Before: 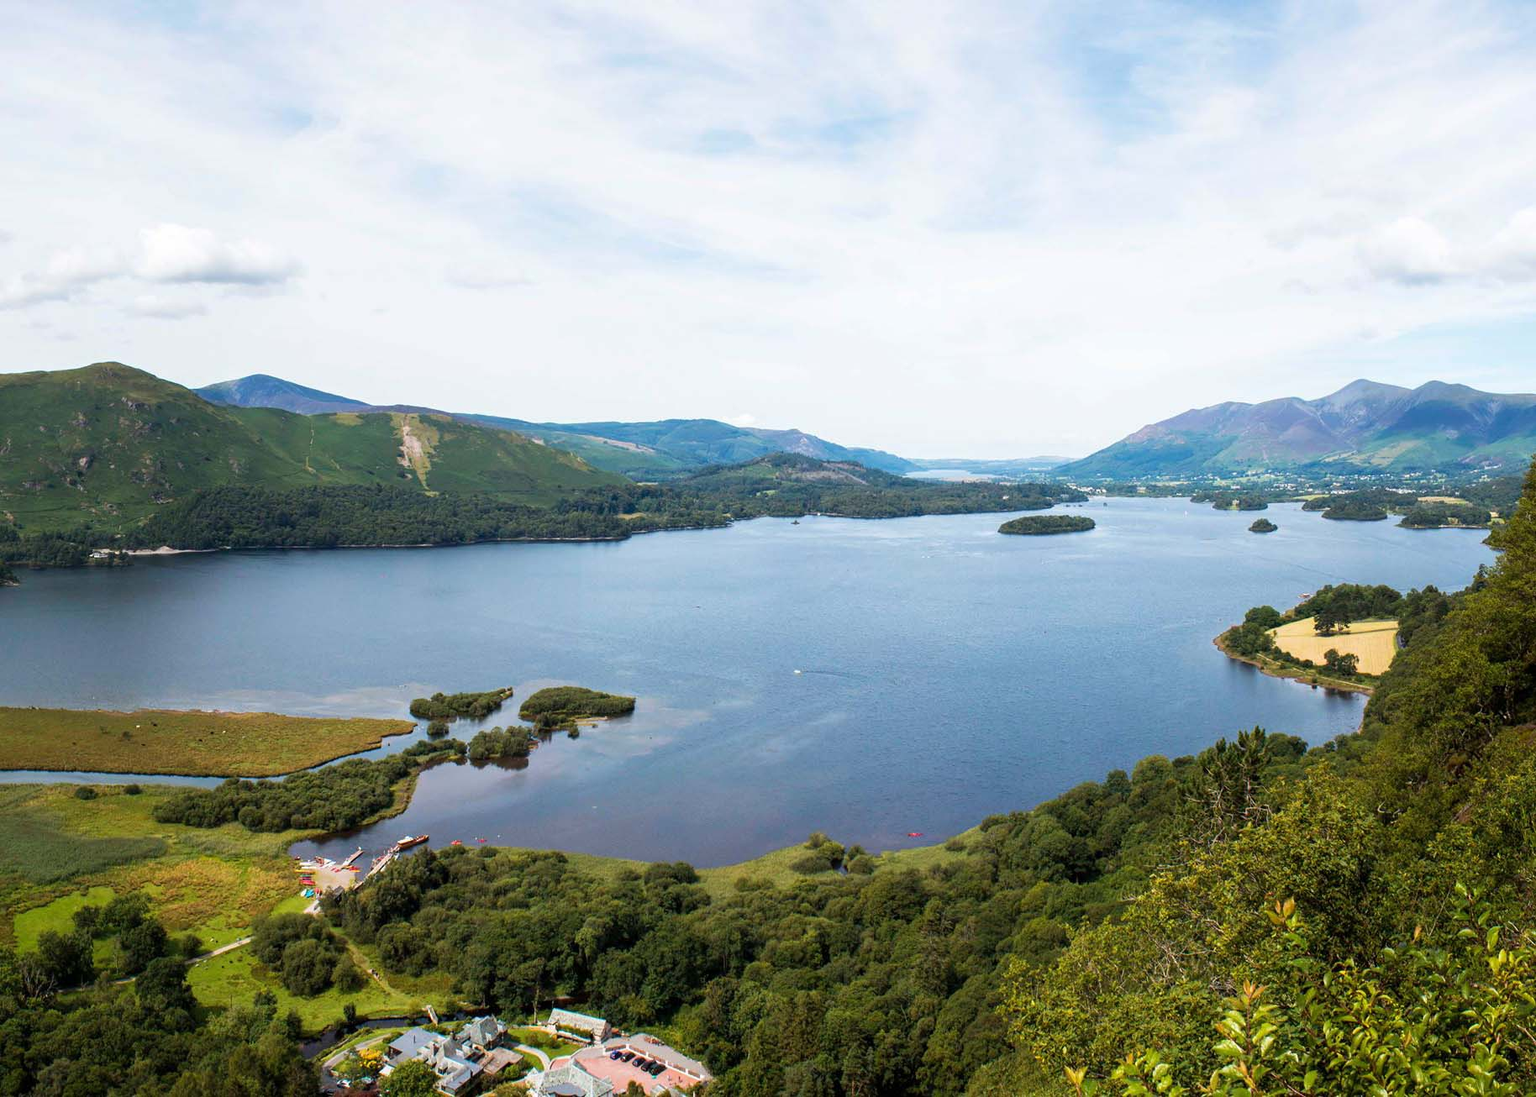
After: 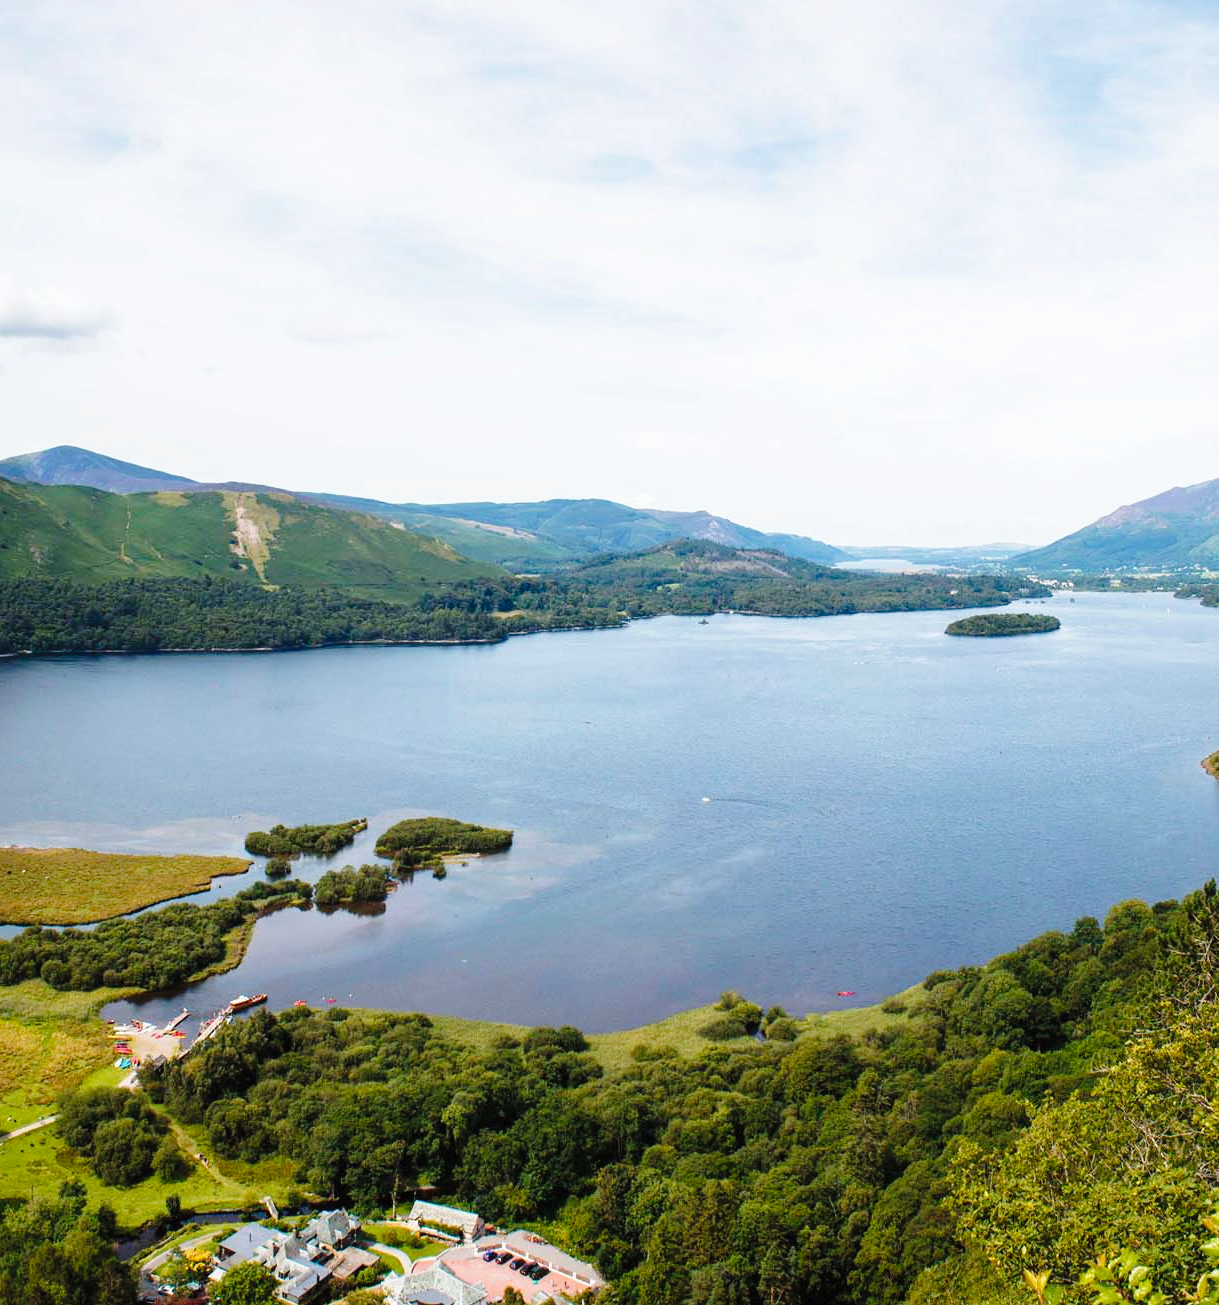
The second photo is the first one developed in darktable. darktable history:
shadows and highlights: shadows 24.79, highlights -23.52
crop and rotate: left 13.326%, right 19.977%
tone curve: curves: ch0 [(0, 0) (0.003, 0.015) (0.011, 0.019) (0.025, 0.027) (0.044, 0.041) (0.069, 0.055) (0.1, 0.079) (0.136, 0.099) (0.177, 0.149) (0.224, 0.216) (0.277, 0.292) (0.335, 0.383) (0.399, 0.474) (0.468, 0.556) (0.543, 0.632) (0.623, 0.711) (0.709, 0.789) (0.801, 0.871) (0.898, 0.944) (1, 1)], preserve colors none
